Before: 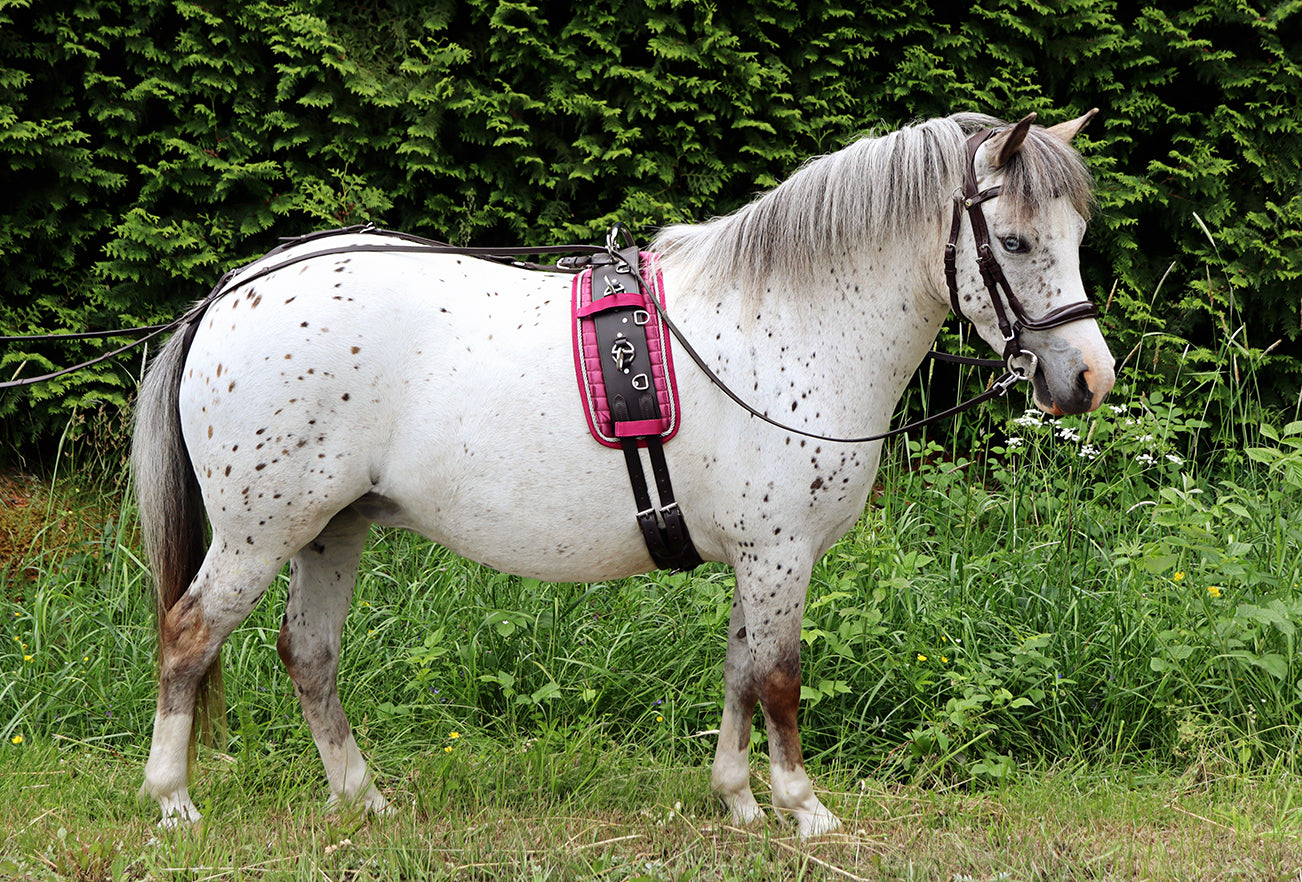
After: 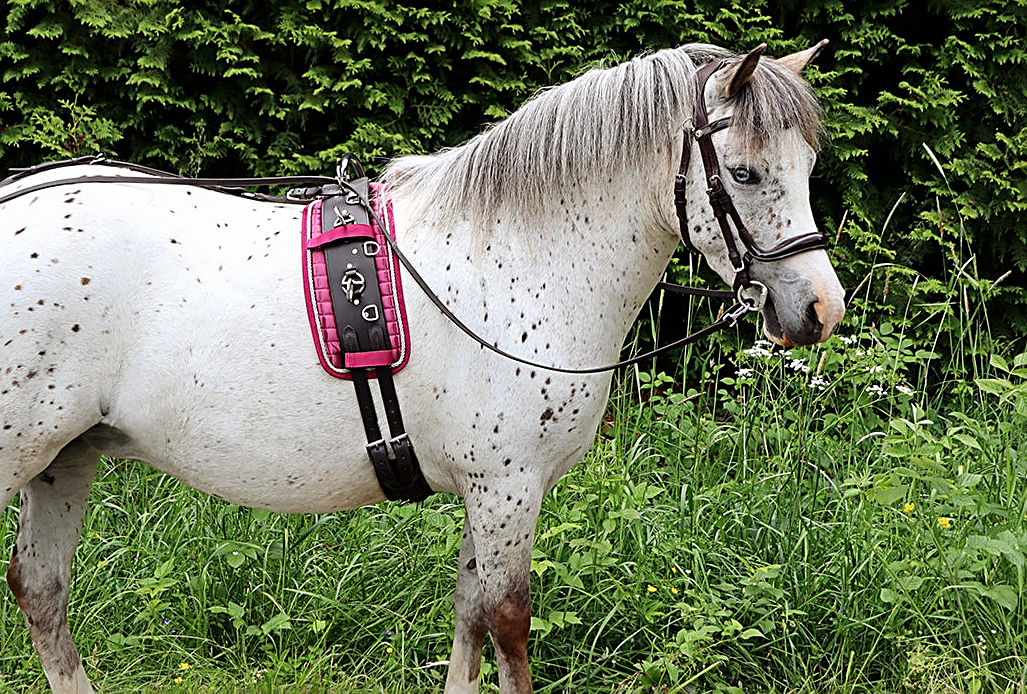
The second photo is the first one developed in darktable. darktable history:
sharpen: on, module defaults
crop and rotate: left 20.74%, top 7.912%, right 0.375%, bottom 13.378%
contrast equalizer: octaves 7, y [[0.5, 0.502, 0.506, 0.511, 0.52, 0.537], [0.5 ×6], [0.505, 0.509, 0.518, 0.534, 0.553, 0.561], [0 ×6], [0 ×6]]
